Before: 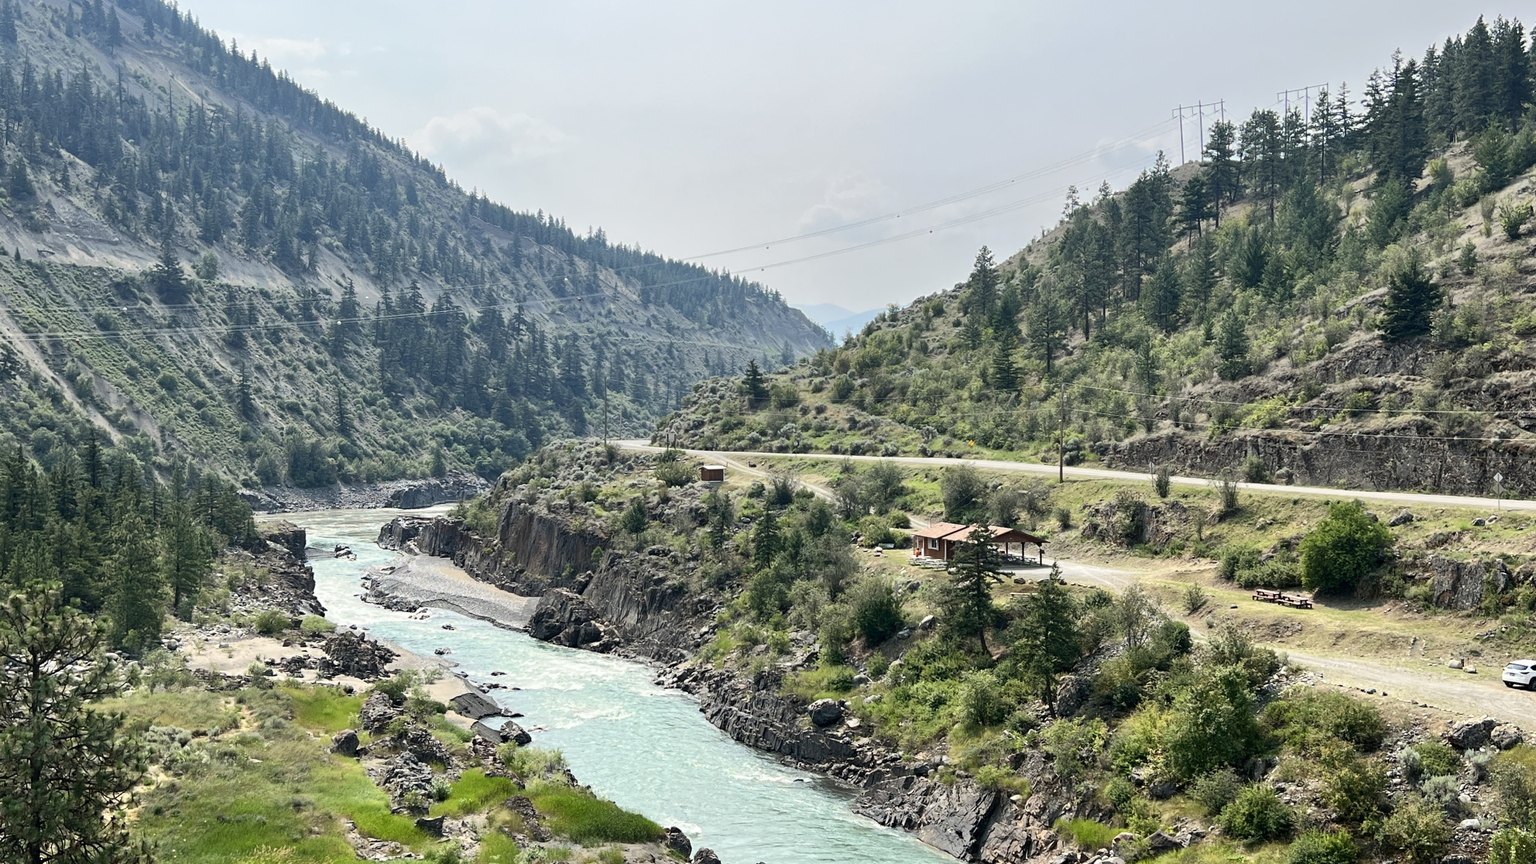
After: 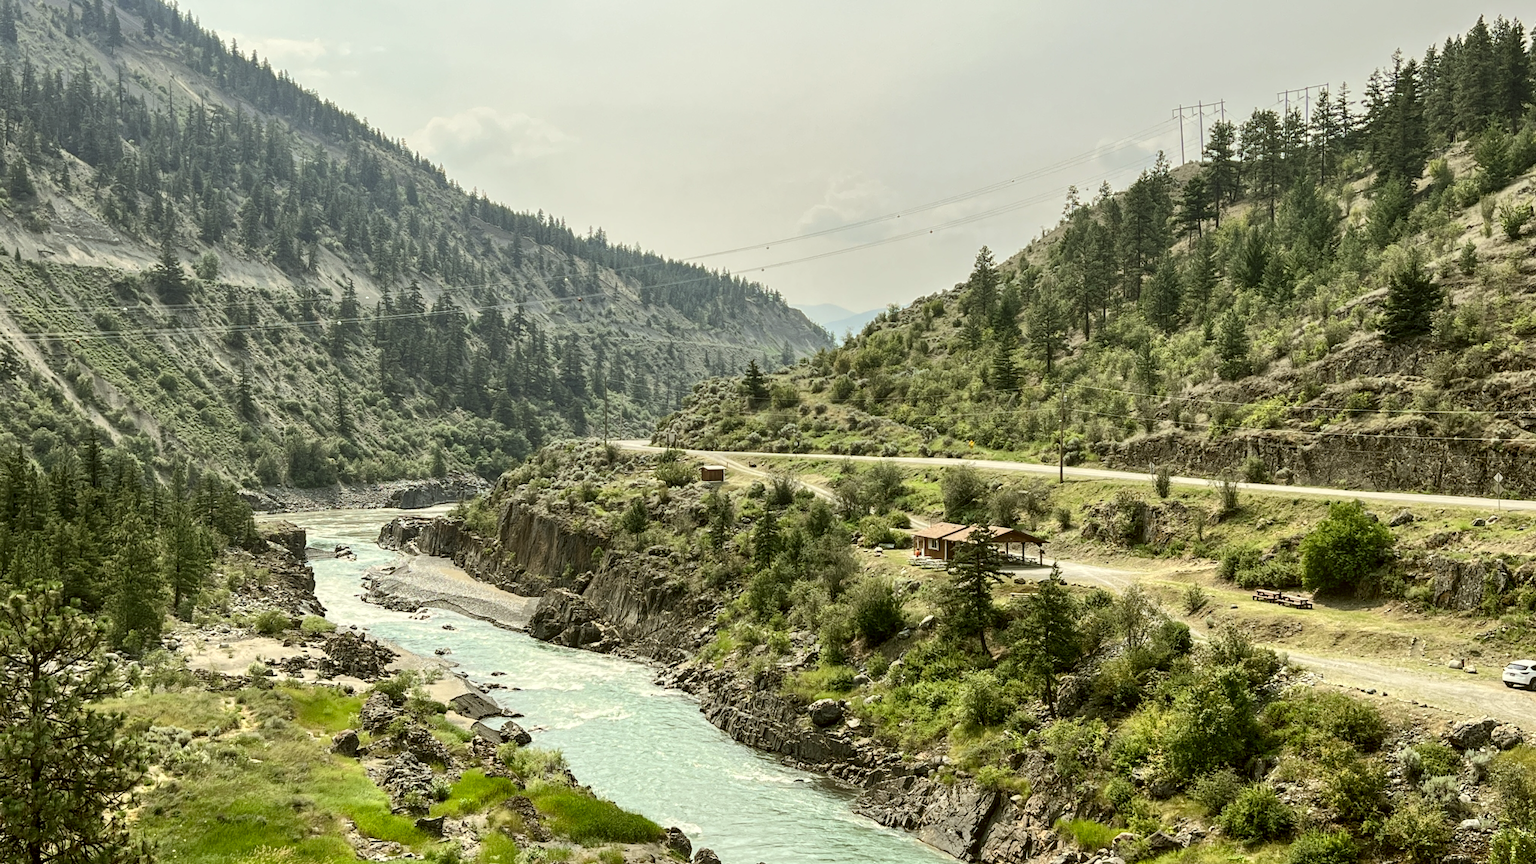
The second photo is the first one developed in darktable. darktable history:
local contrast: on, module defaults
color correction: highlights a* -1.43, highlights b* 10.12, shadows a* 0.395, shadows b* 19.35
